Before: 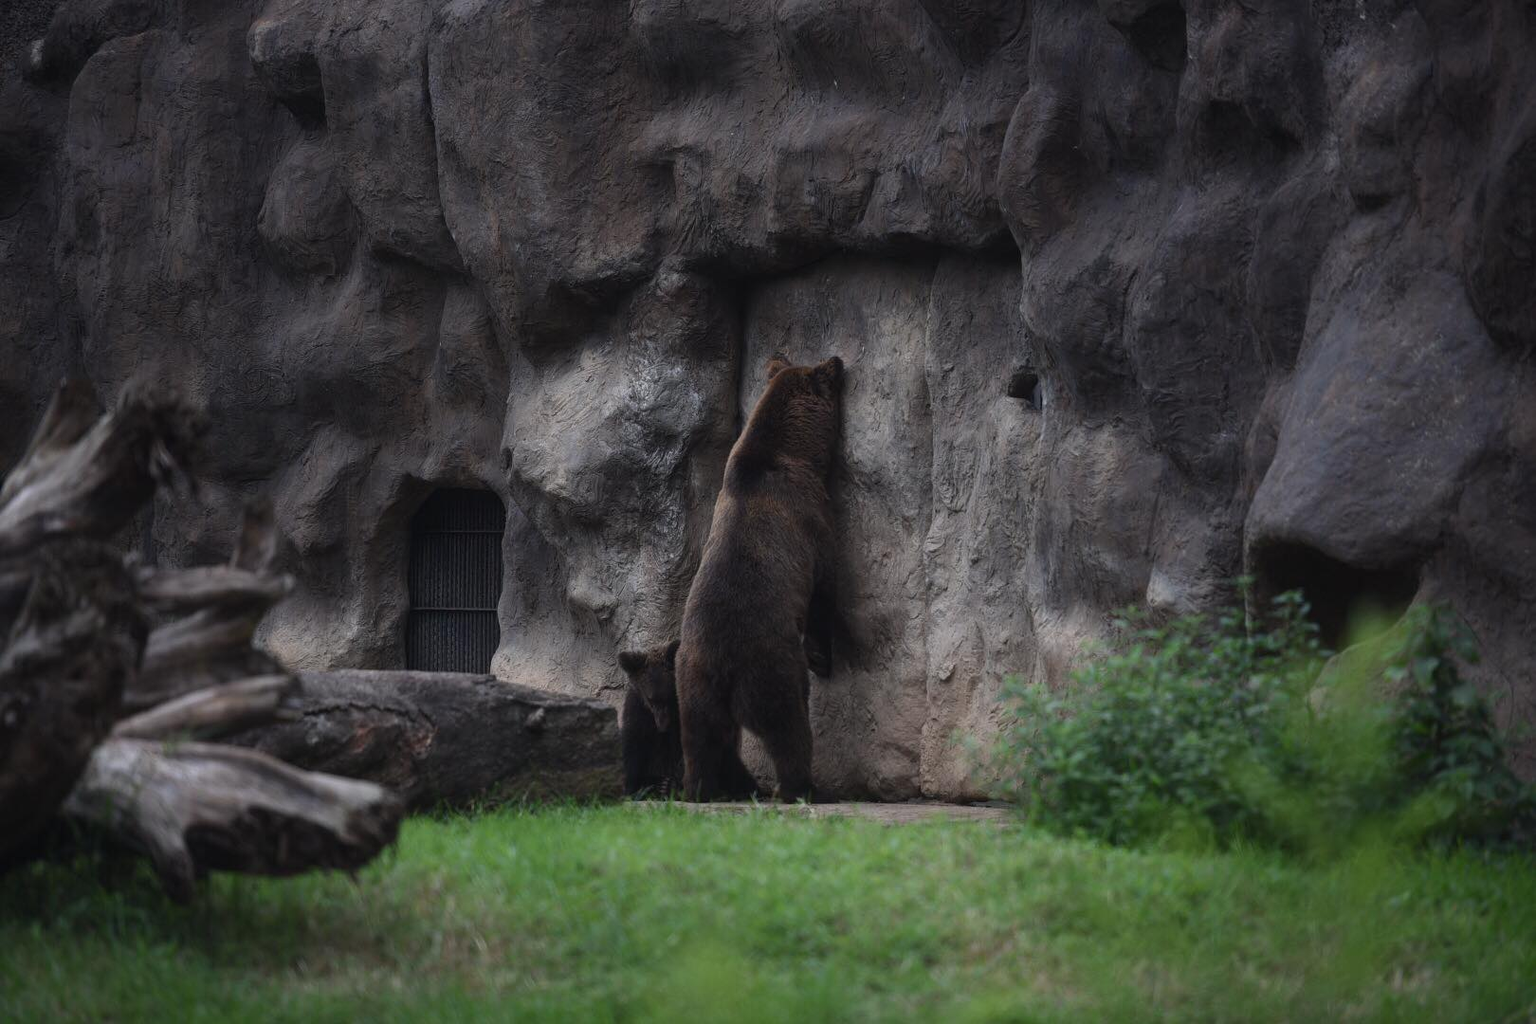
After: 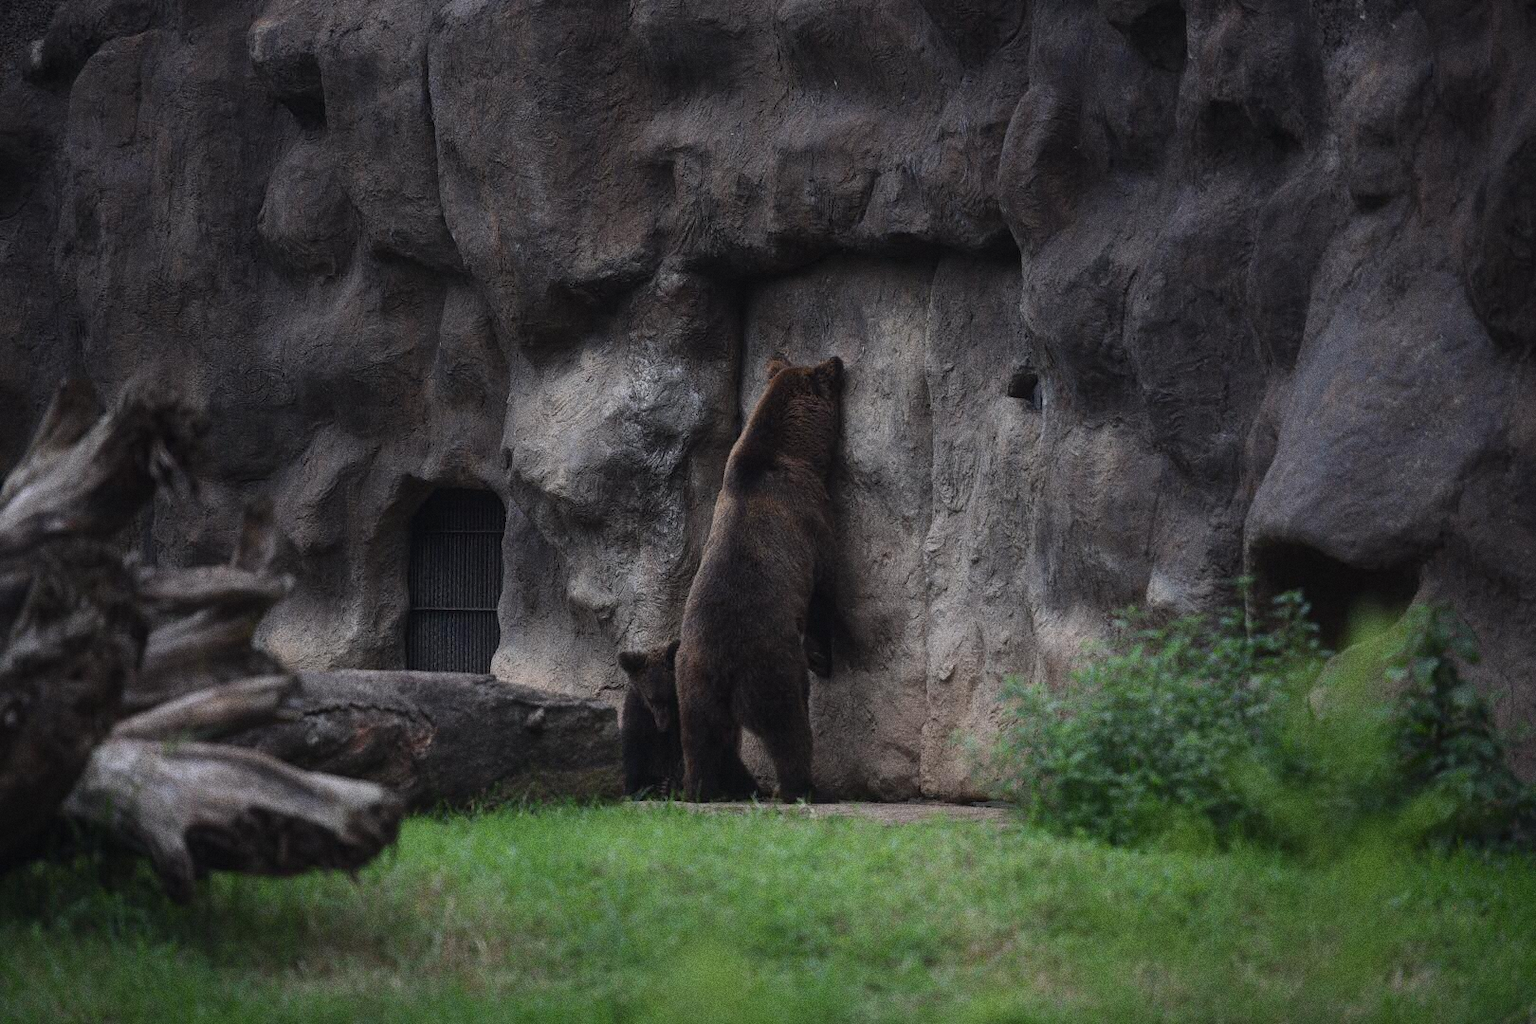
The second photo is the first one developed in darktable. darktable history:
grain: coarseness 0.09 ISO, strength 40%
local contrast: mode bilateral grid, contrast 15, coarseness 36, detail 105%, midtone range 0.2
